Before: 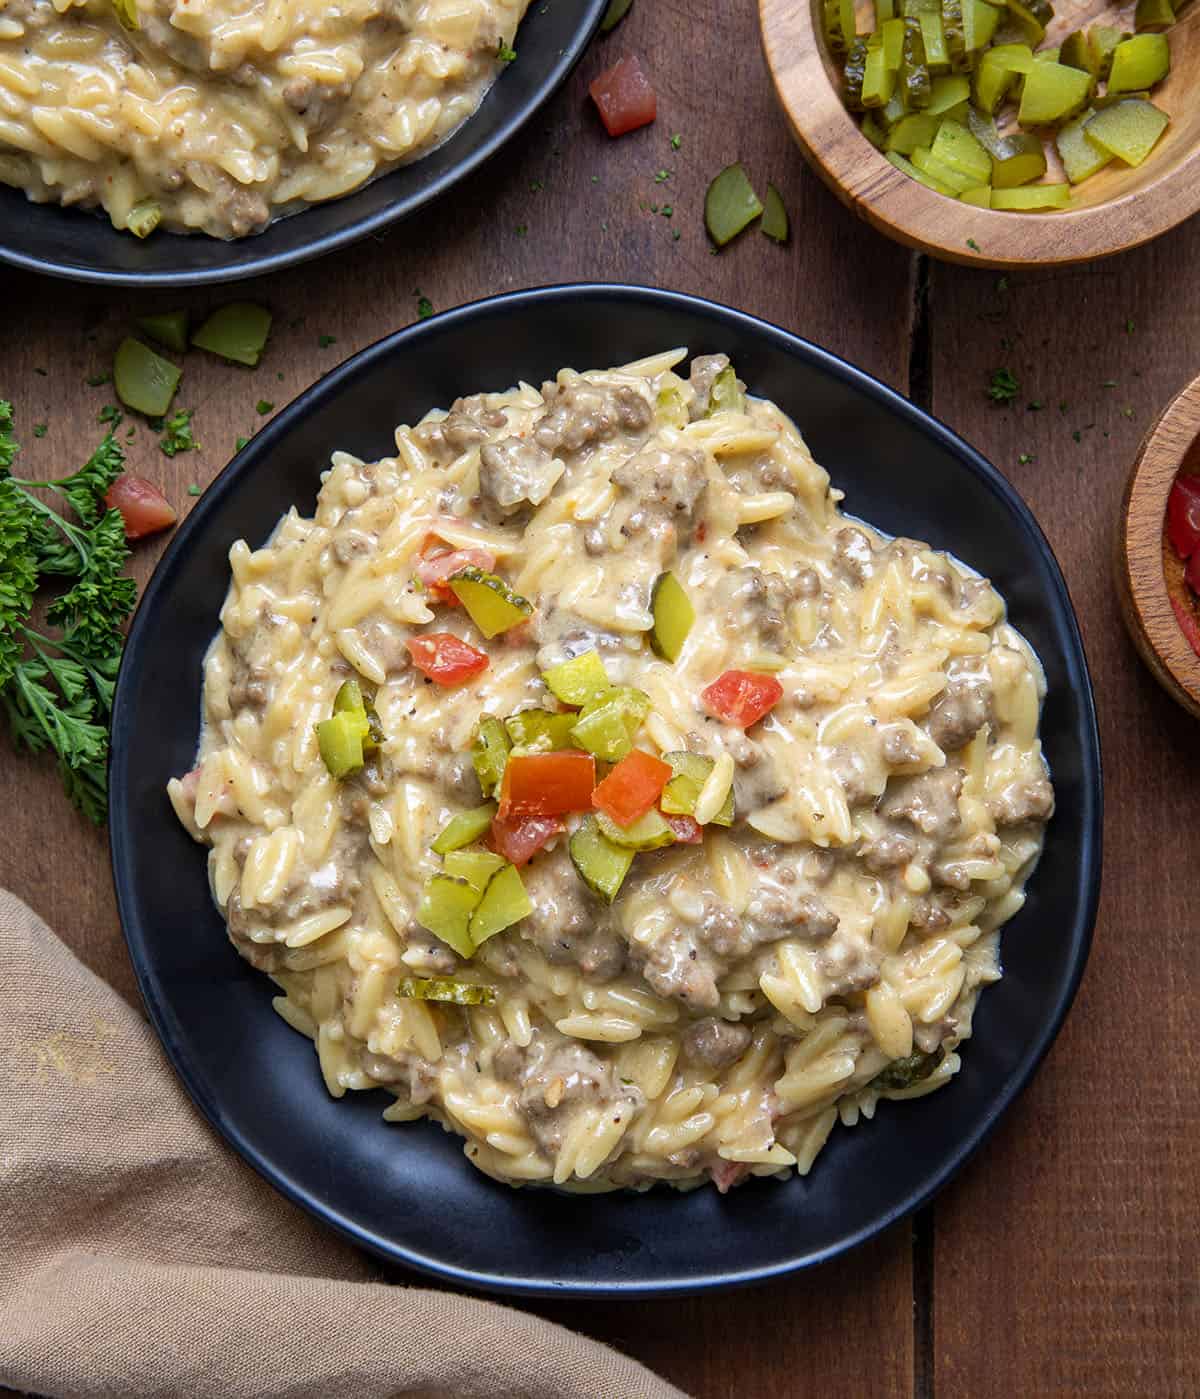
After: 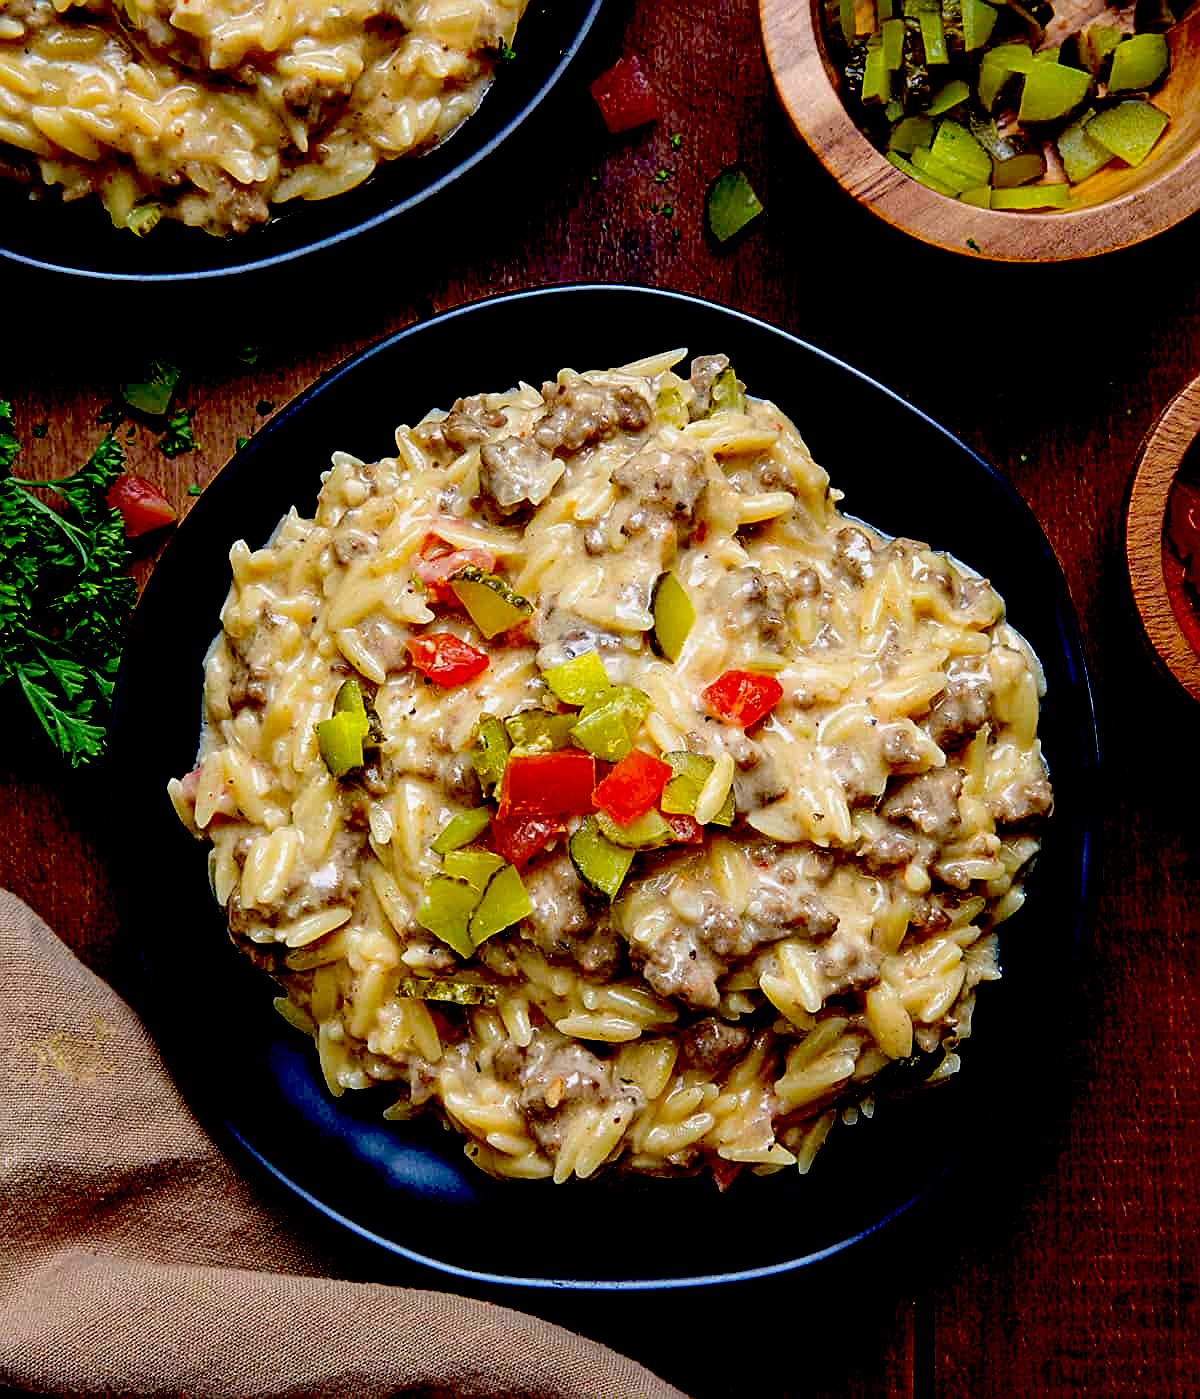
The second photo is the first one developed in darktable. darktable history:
exposure: black level correction 0.098, exposure -0.095 EV, compensate highlight preservation false
sharpen: on, module defaults
